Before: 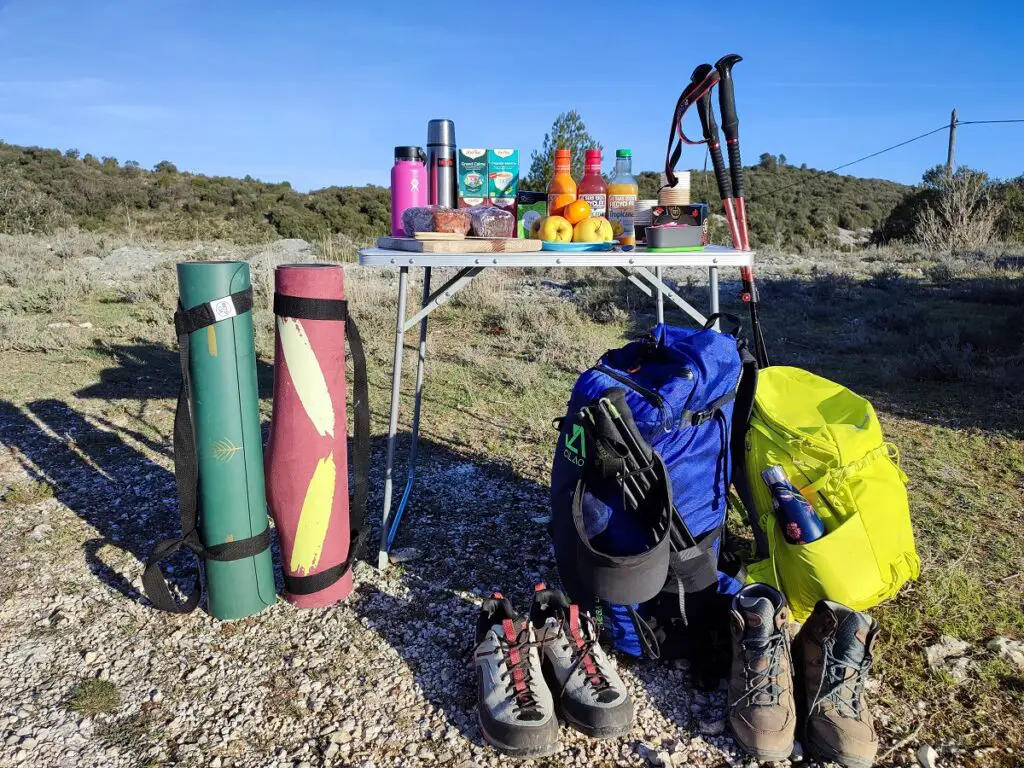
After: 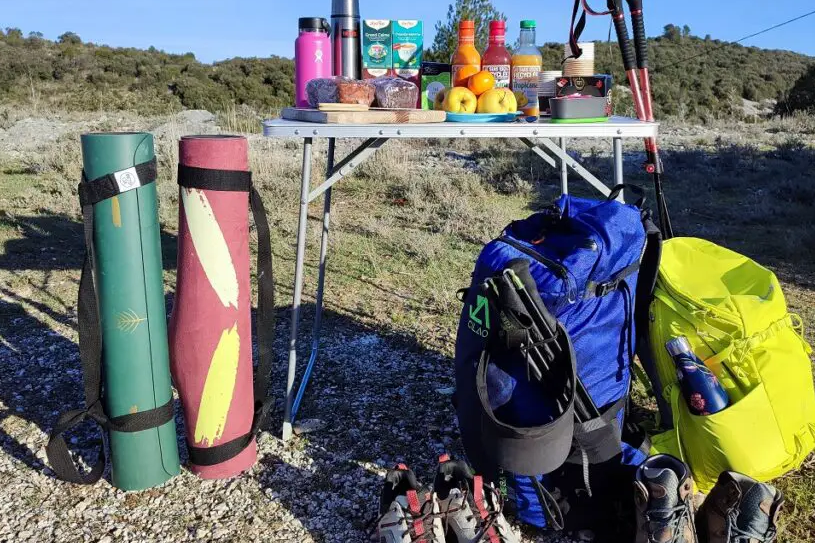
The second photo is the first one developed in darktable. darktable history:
crop: left 9.455%, top 16.889%, right 10.864%, bottom 12.316%
